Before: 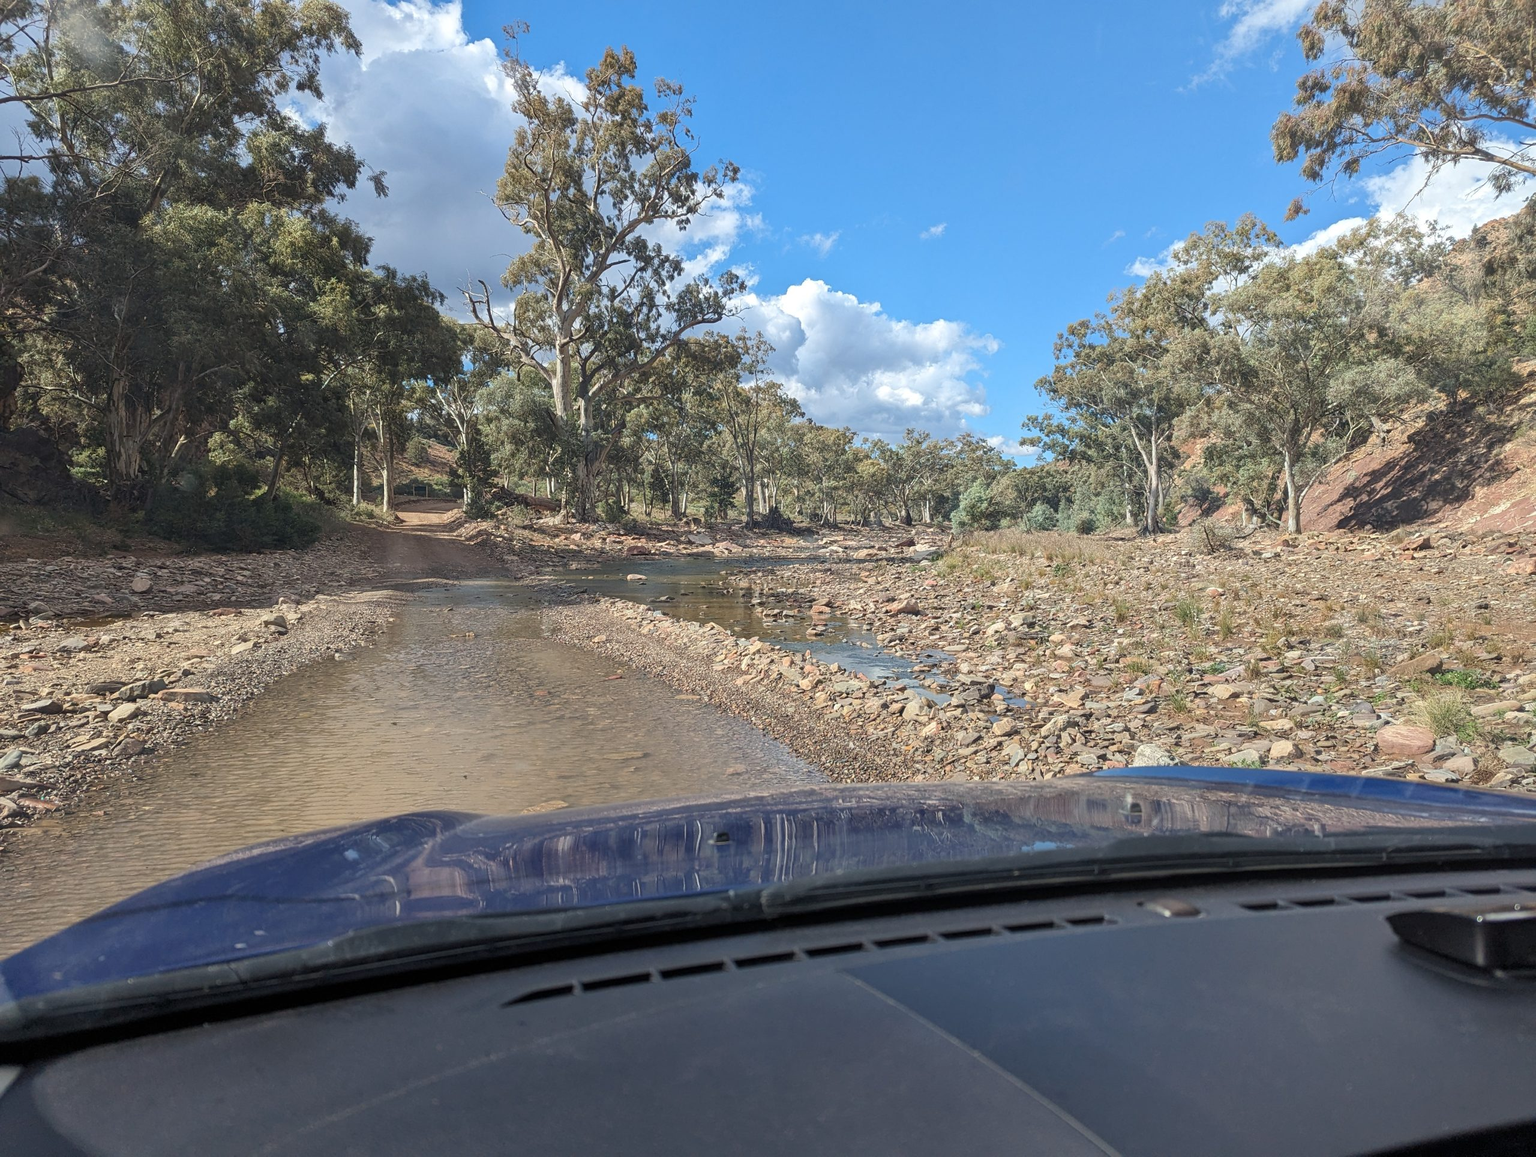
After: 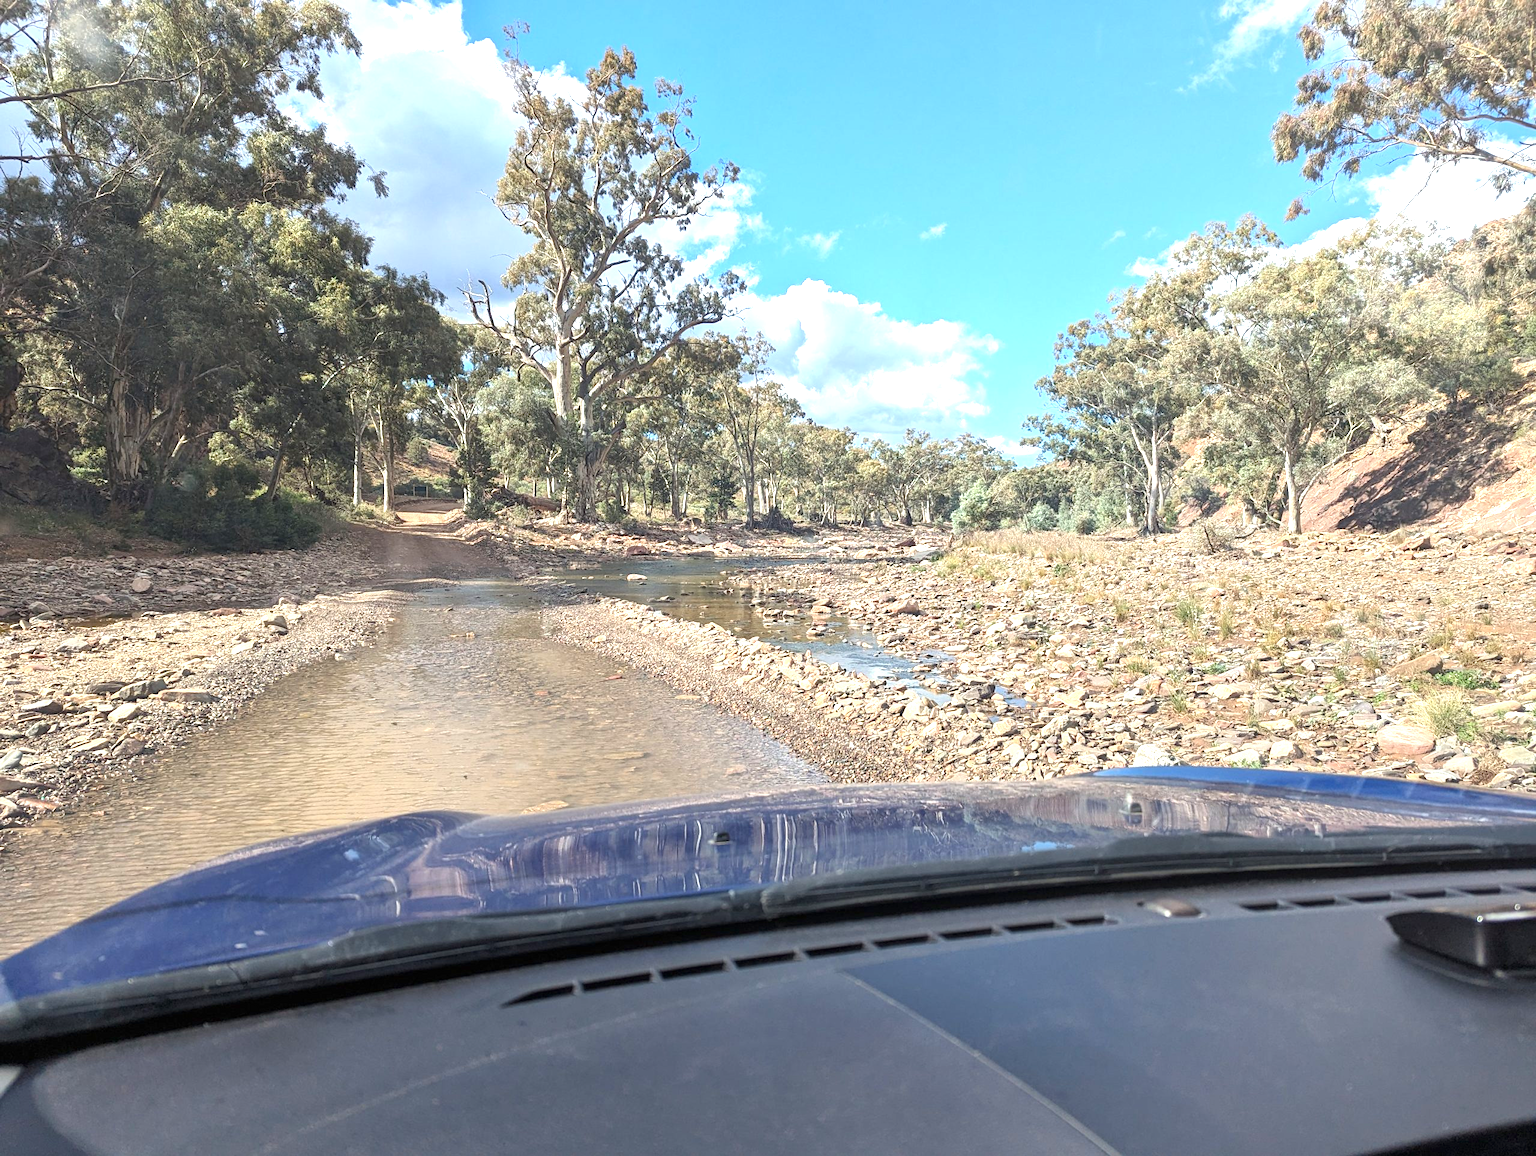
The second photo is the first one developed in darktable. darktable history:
contrast brightness saturation: contrast 0.049
exposure: black level correction 0, exposure 1.026 EV, compensate highlight preservation false
